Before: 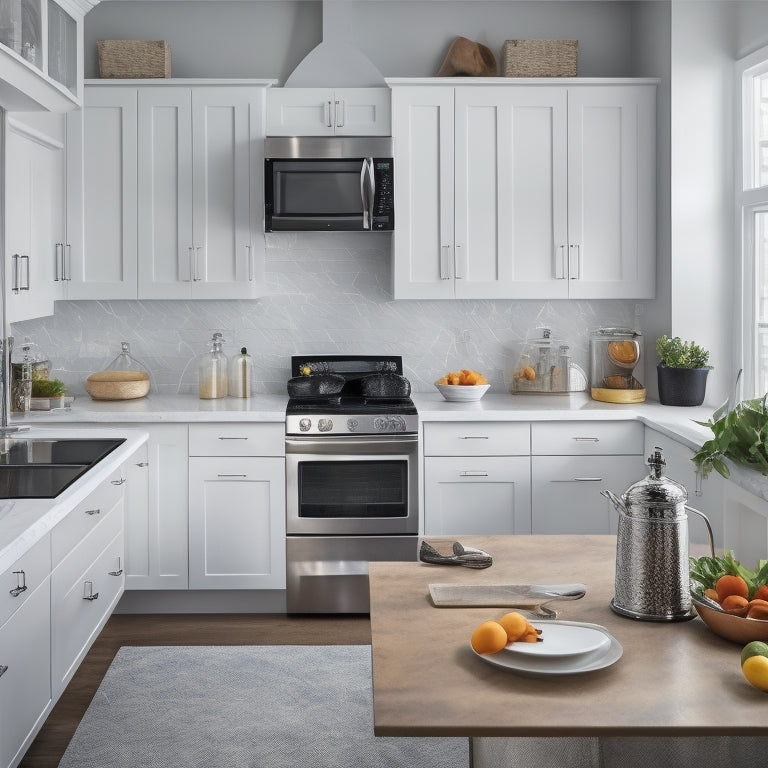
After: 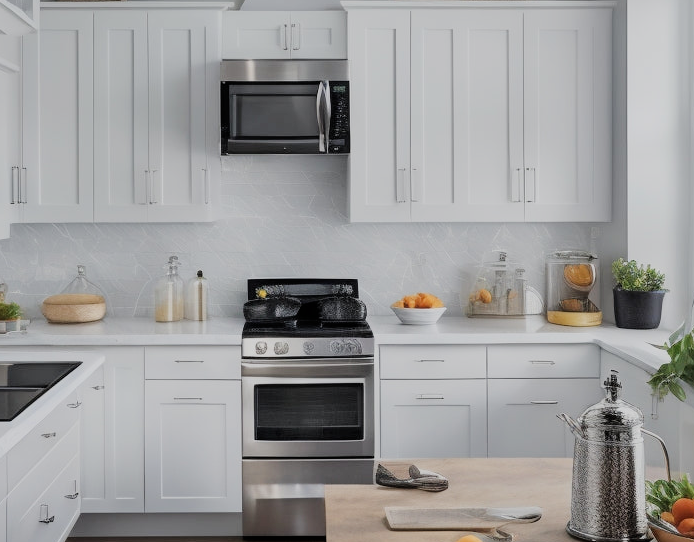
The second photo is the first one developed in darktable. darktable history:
crop: left 5.763%, top 10.041%, right 3.815%, bottom 19.349%
exposure: exposure 0.203 EV, compensate highlight preservation false
filmic rgb: black relative exposure -7.28 EV, white relative exposure 5.09 EV, hardness 3.2
